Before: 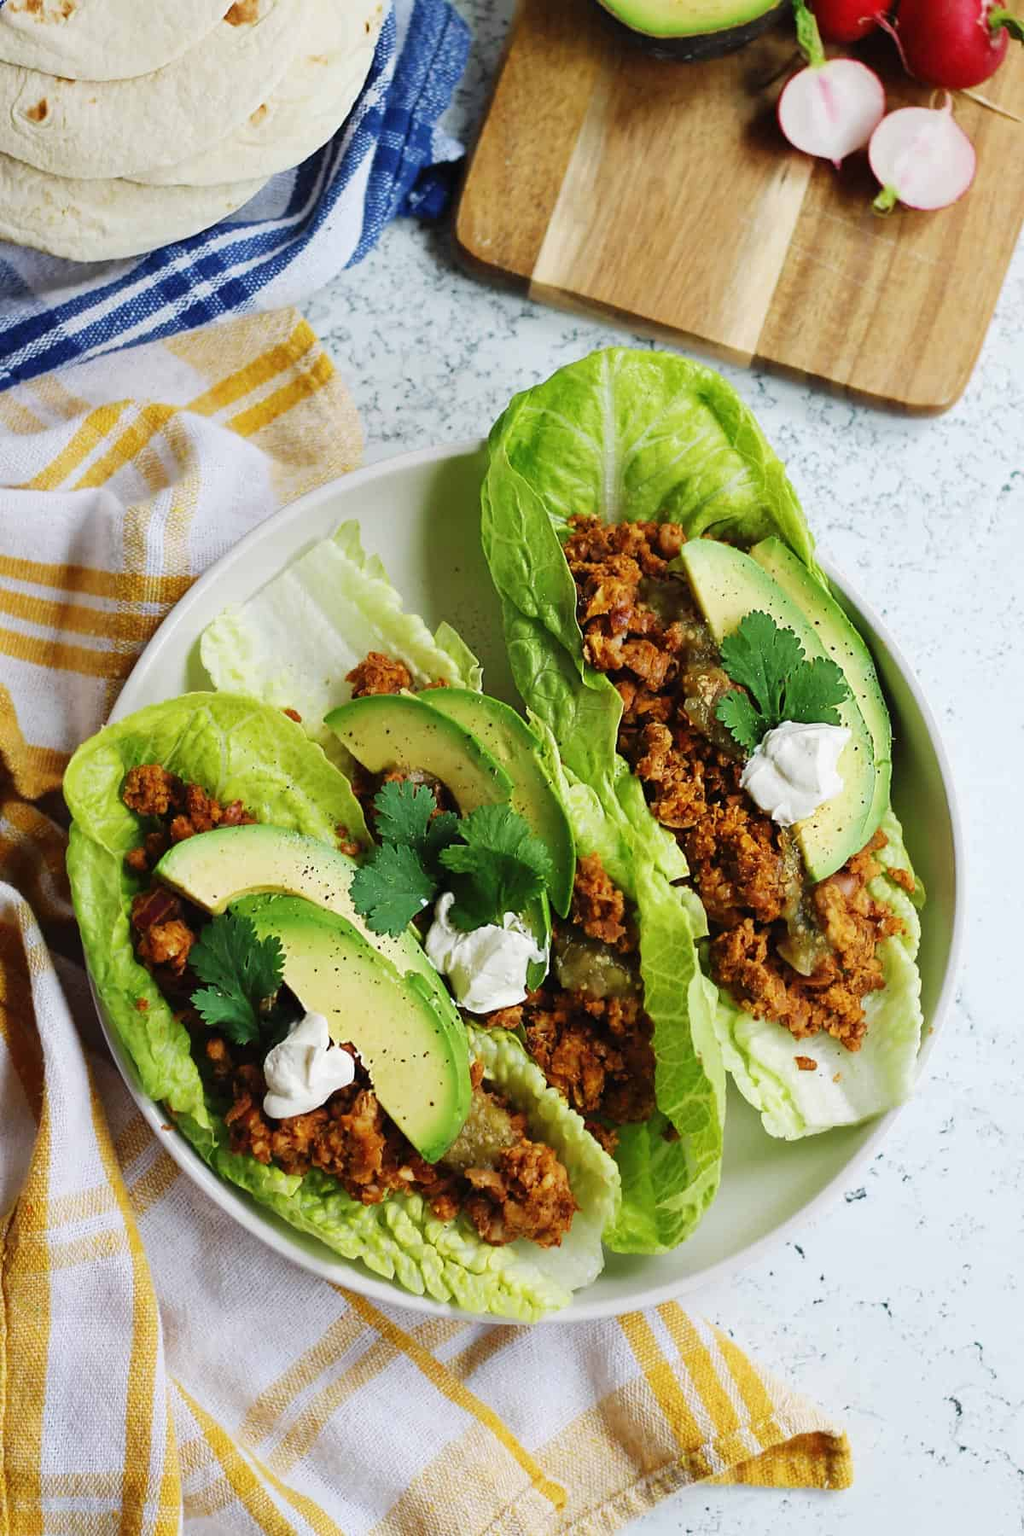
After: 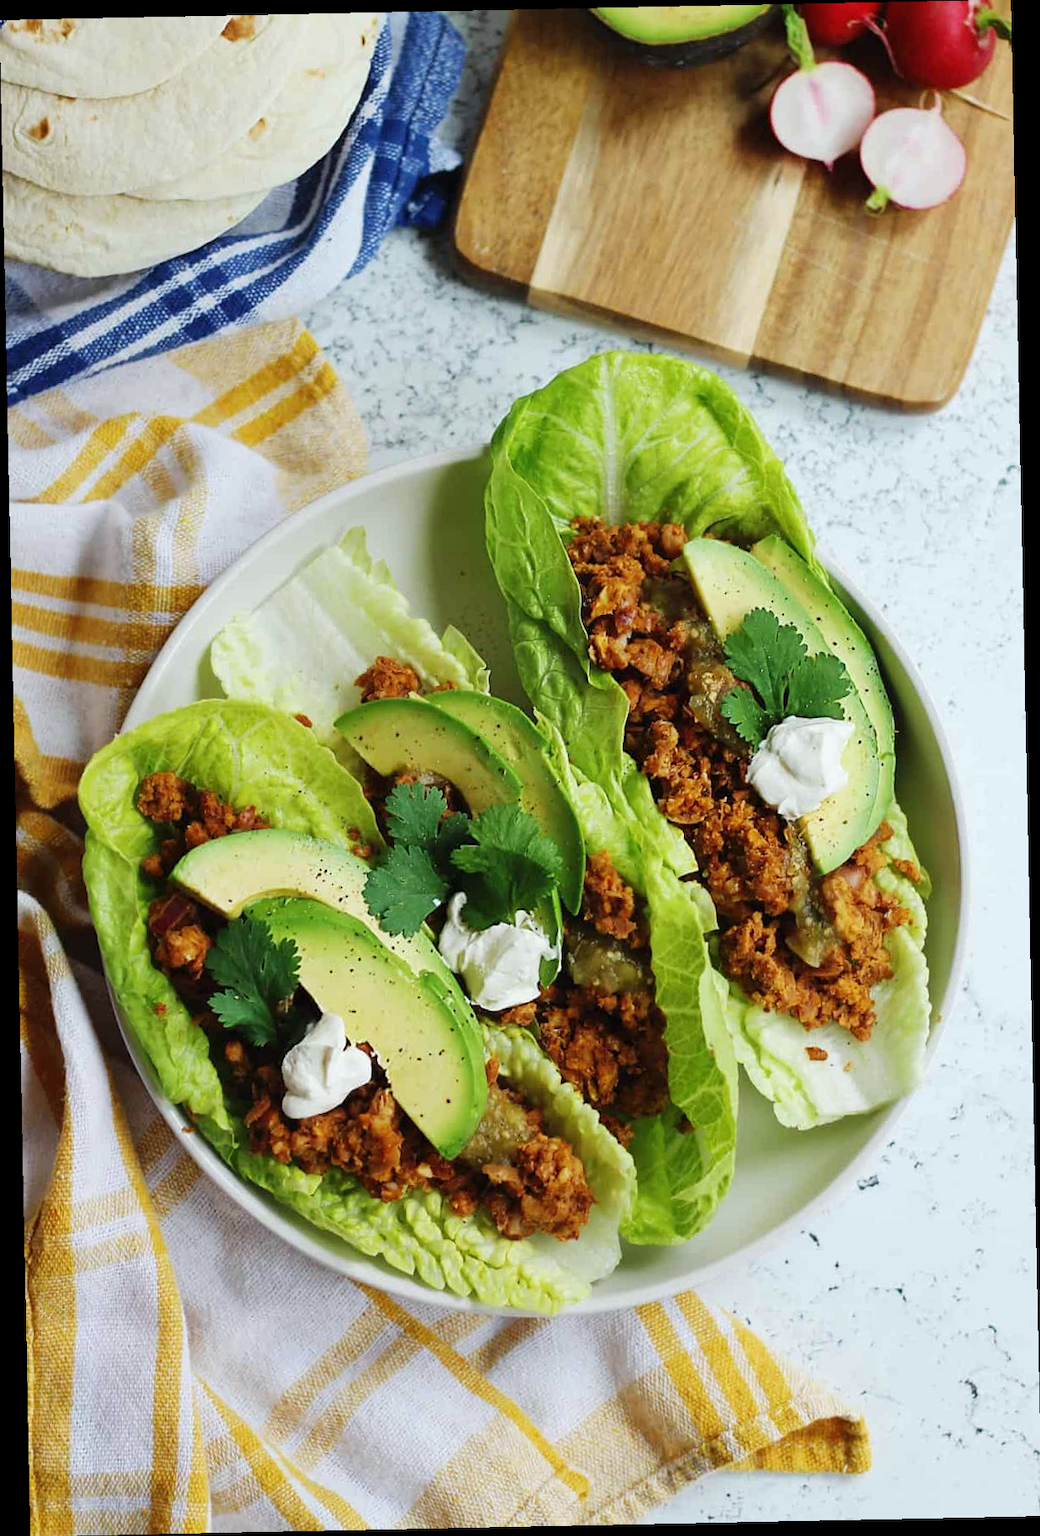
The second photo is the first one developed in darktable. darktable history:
rotate and perspective: rotation -1.17°, automatic cropping off
white balance: red 0.978, blue 0.999
